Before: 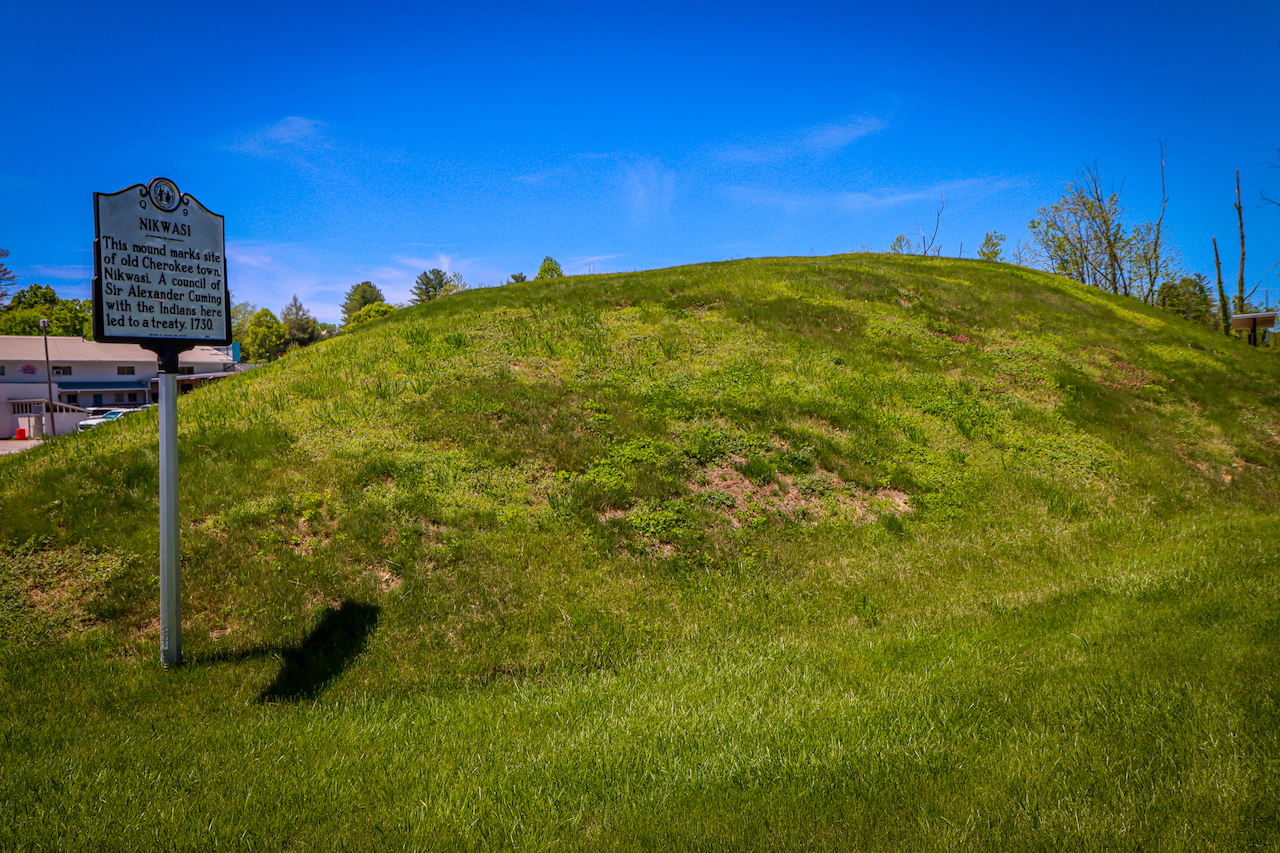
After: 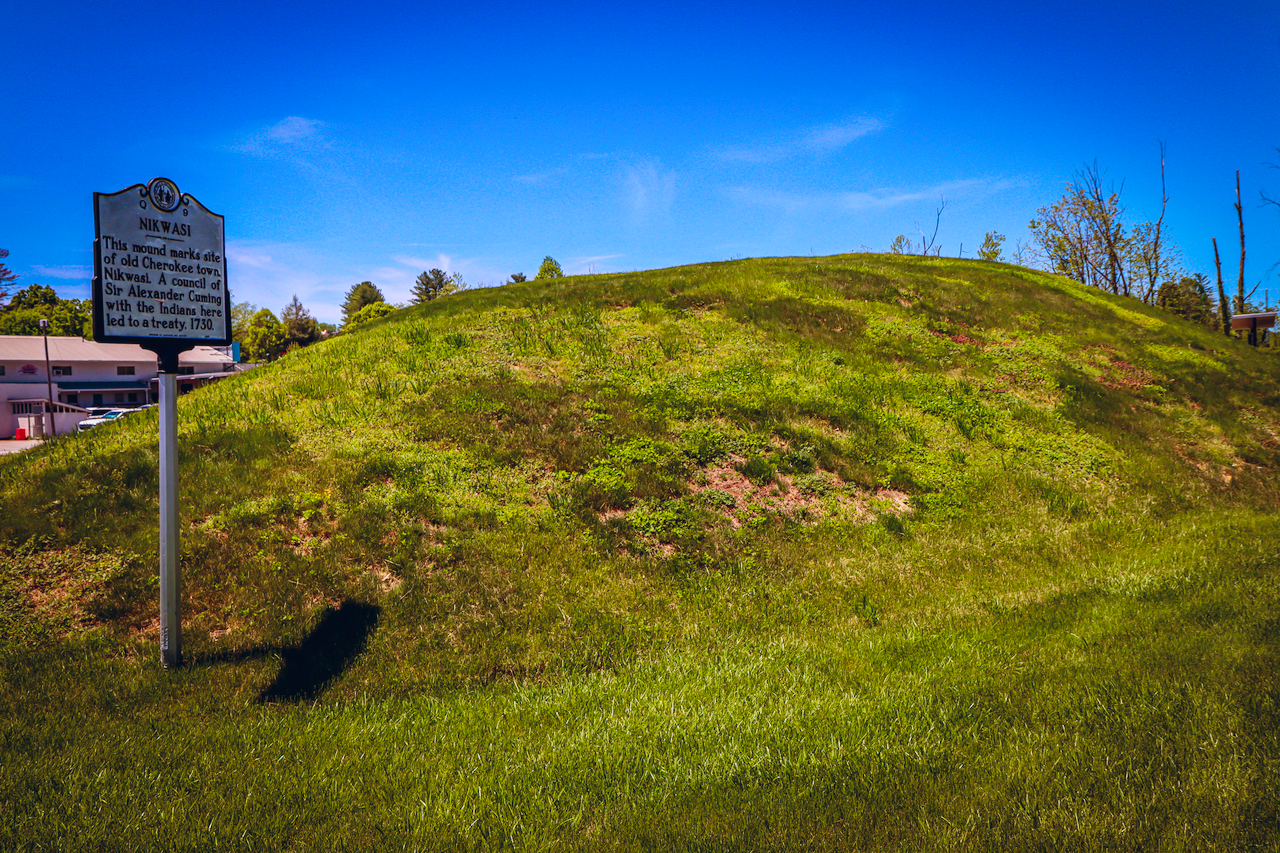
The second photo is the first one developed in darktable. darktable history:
color balance rgb: shadows lift › chroma 9.92%, shadows lift › hue 45.12°, power › luminance 3.26%, power › hue 231.93°, global offset › luminance 0.4%, global offset › chroma 0.21%, global offset › hue 255.02°
tone curve: curves: ch0 [(0, 0) (0.003, 0.025) (0.011, 0.025) (0.025, 0.025) (0.044, 0.026) (0.069, 0.033) (0.1, 0.053) (0.136, 0.078) (0.177, 0.108) (0.224, 0.153) (0.277, 0.213) (0.335, 0.286) (0.399, 0.372) (0.468, 0.467) (0.543, 0.565) (0.623, 0.675) (0.709, 0.775) (0.801, 0.863) (0.898, 0.936) (1, 1)], preserve colors none
